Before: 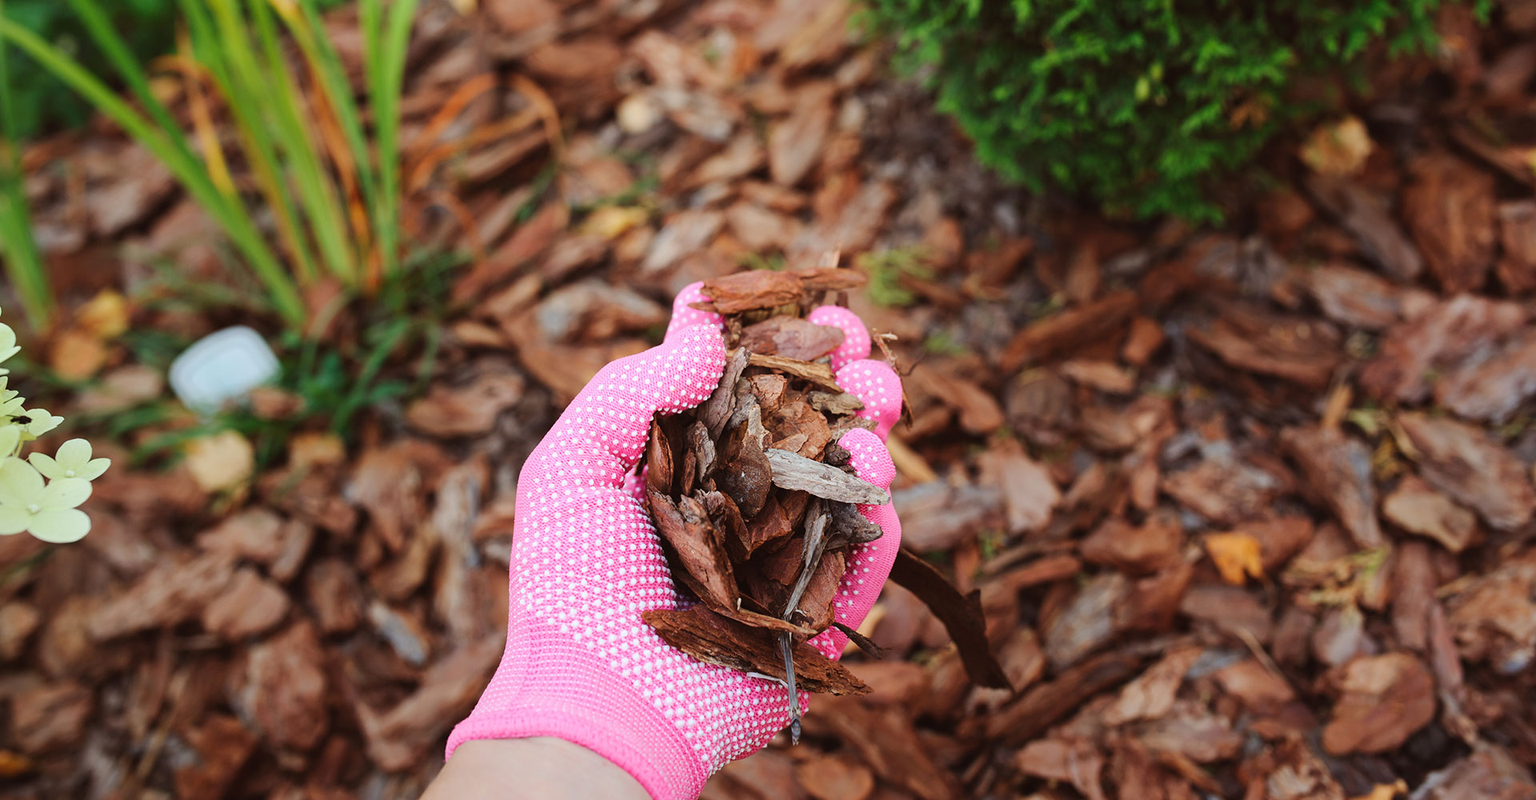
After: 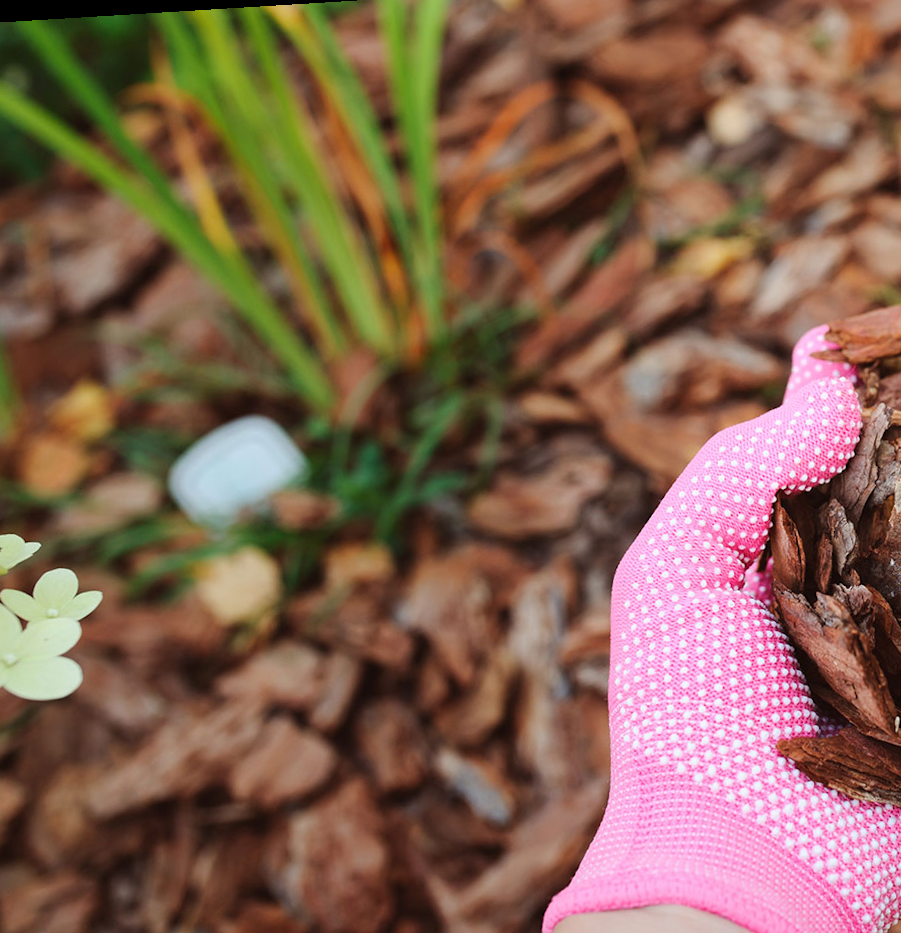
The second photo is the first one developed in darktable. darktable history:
tone equalizer: on, module defaults
crop and rotate: left 0%, top 0%, right 50.845%
exposure: compensate highlight preservation false
rotate and perspective: rotation -3.52°, crop left 0.036, crop right 0.964, crop top 0.081, crop bottom 0.919
